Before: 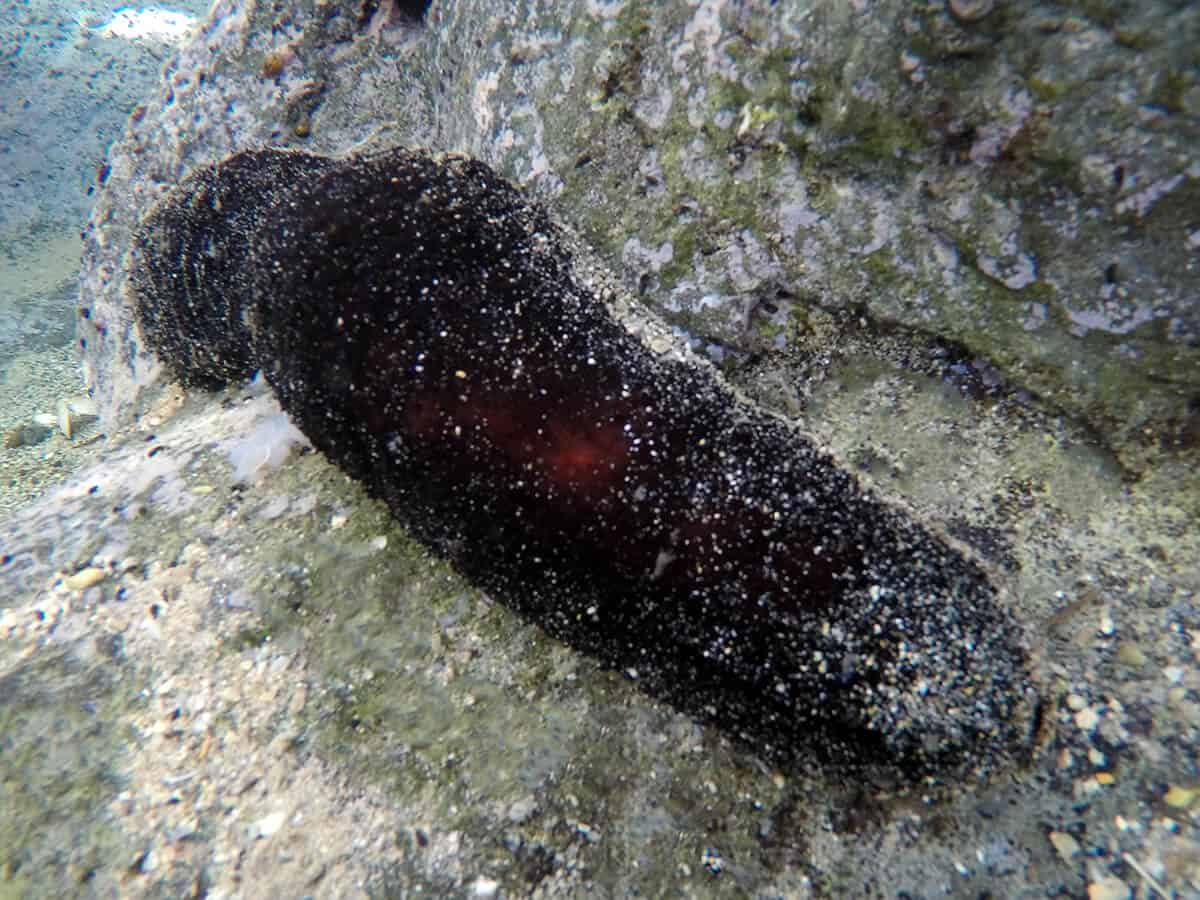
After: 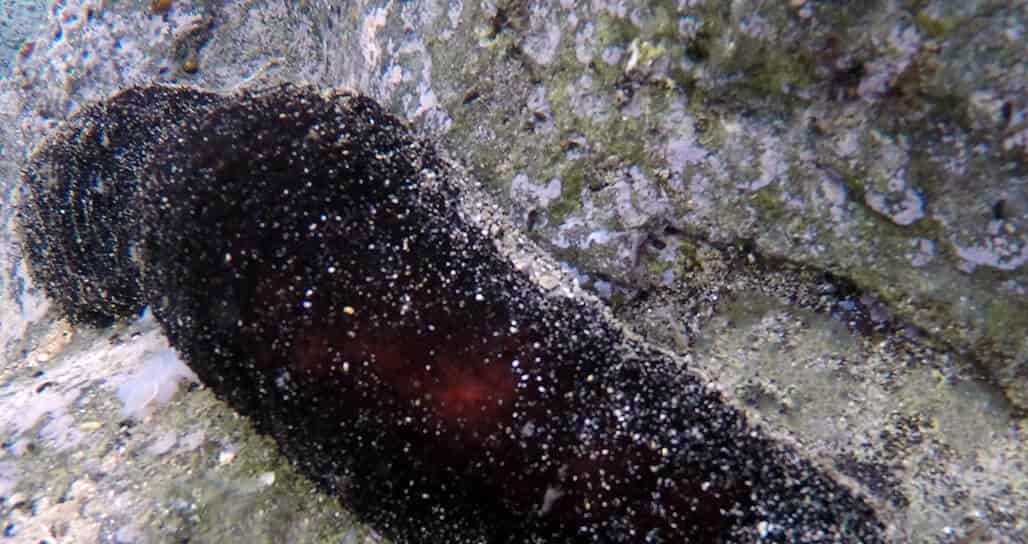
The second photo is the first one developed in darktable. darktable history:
crop and rotate: left 9.345%, top 7.22%, right 4.982%, bottom 32.331%
white balance: red 1.05, blue 1.072
